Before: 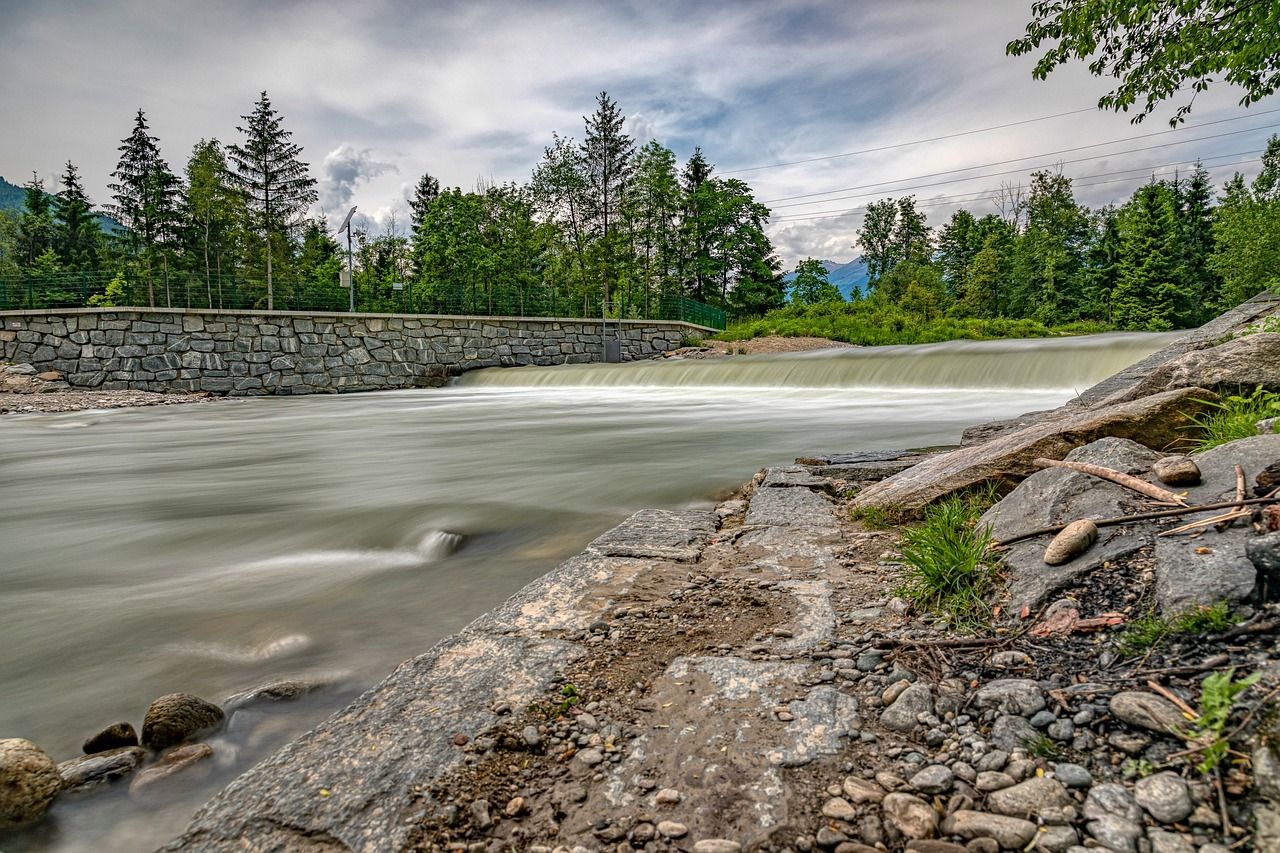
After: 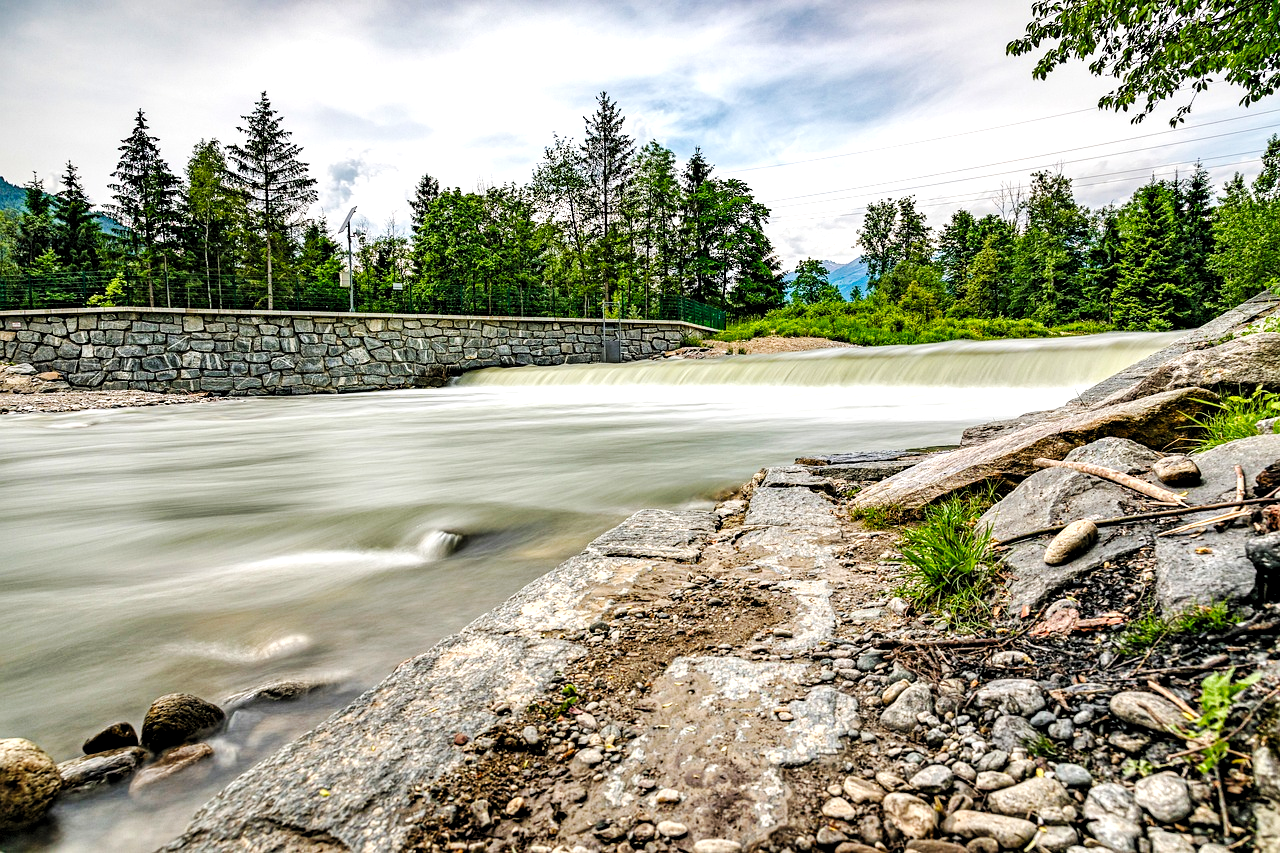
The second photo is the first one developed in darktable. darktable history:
levels: white 99.96%, levels [0.062, 0.494, 0.925]
exposure: black level correction 0.001, exposure 0.193 EV, compensate highlight preservation false
base curve: curves: ch0 [(0, 0) (0.032, 0.025) (0.121, 0.166) (0.206, 0.329) (0.605, 0.79) (1, 1)], preserve colors none
